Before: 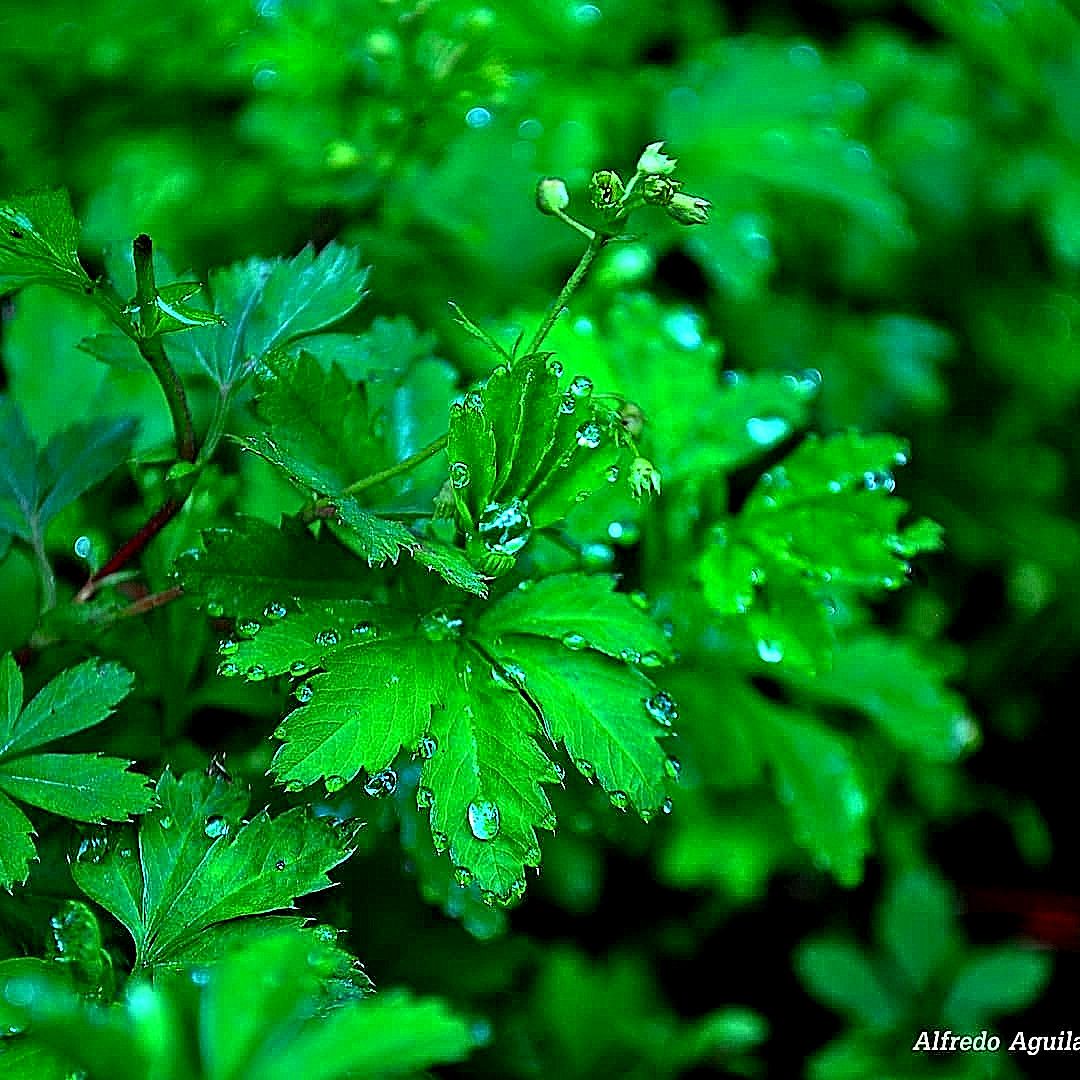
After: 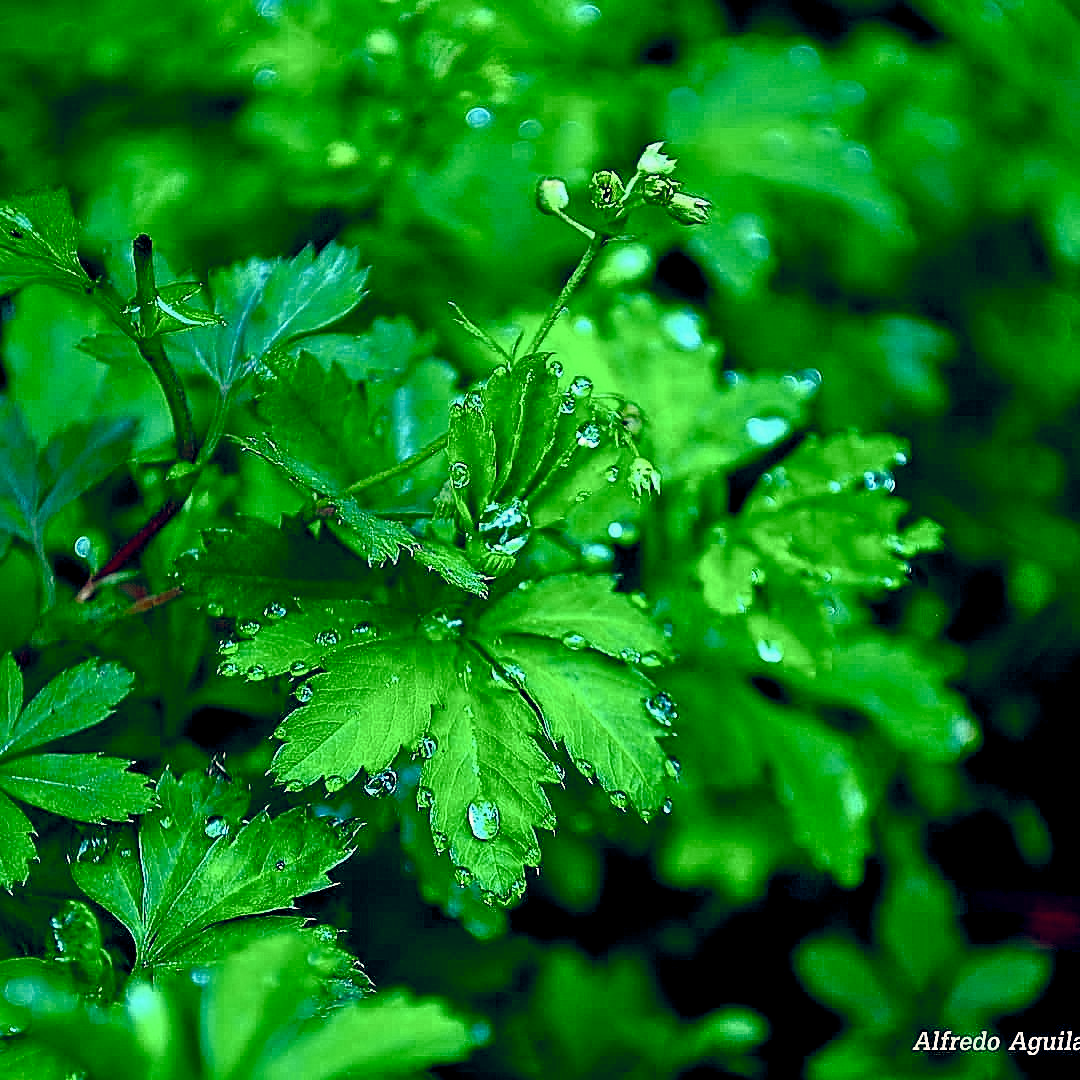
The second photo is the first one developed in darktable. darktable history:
color balance rgb: highlights gain › chroma 3.008%, highlights gain › hue 60.01°, global offset › chroma 0.143%, global offset › hue 253.28°, linear chroma grading › global chroma 20.571%, perceptual saturation grading › global saturation 20%, perceptual saturation grading › highlights -49.332%, perceptual saturation grading › shadows 24.316%
